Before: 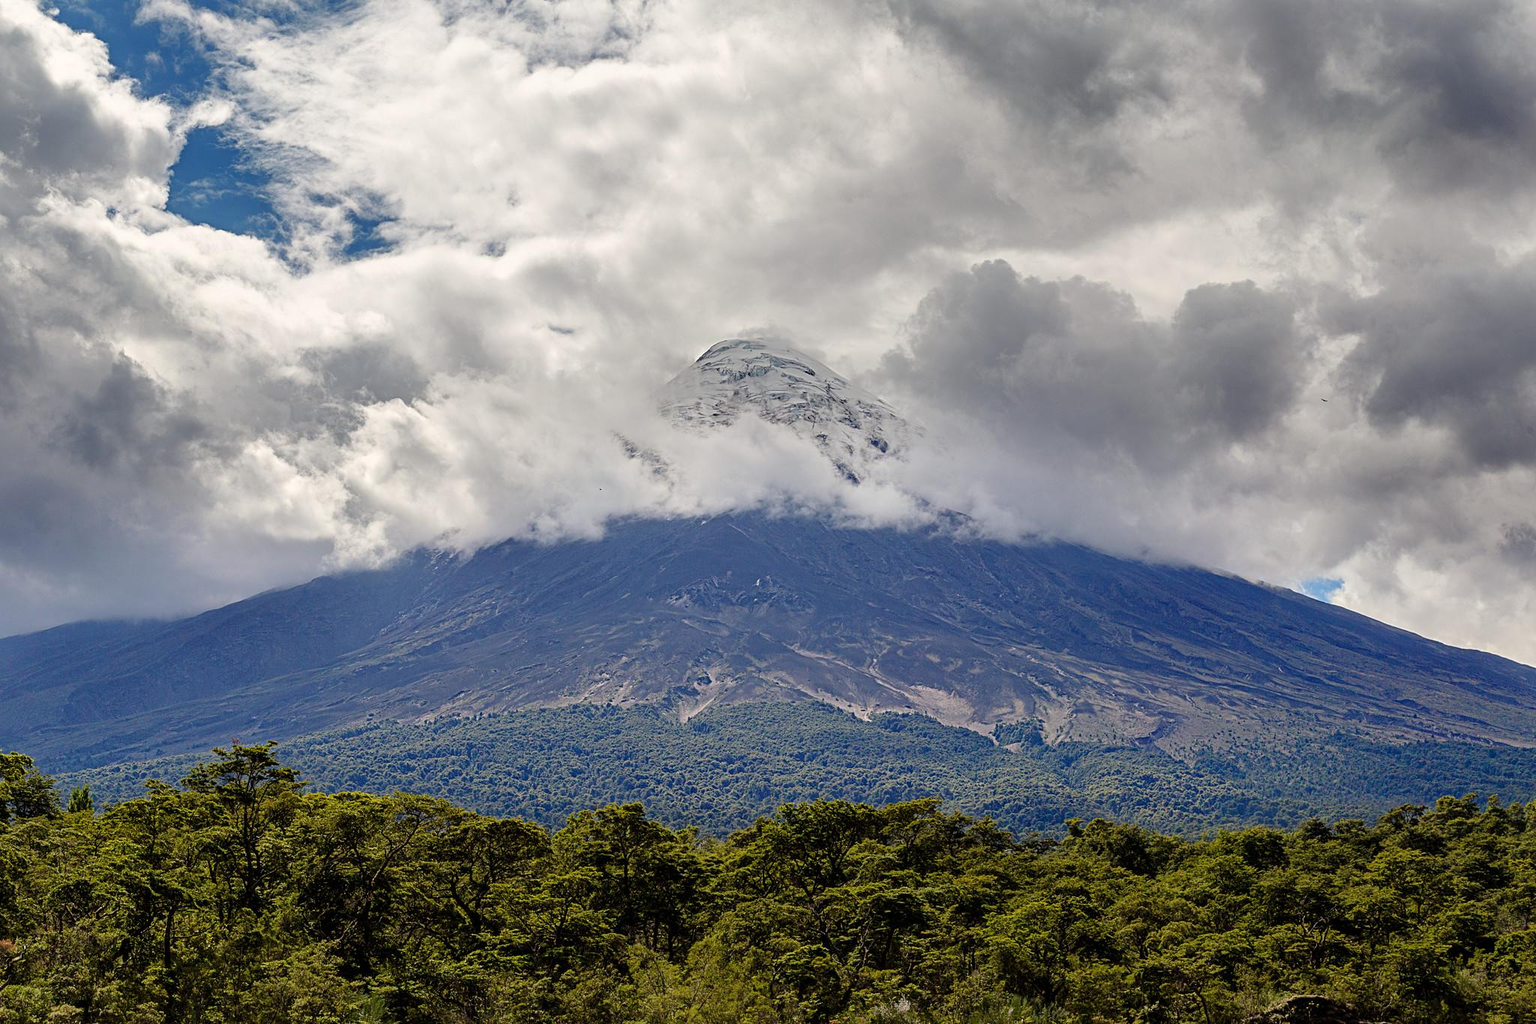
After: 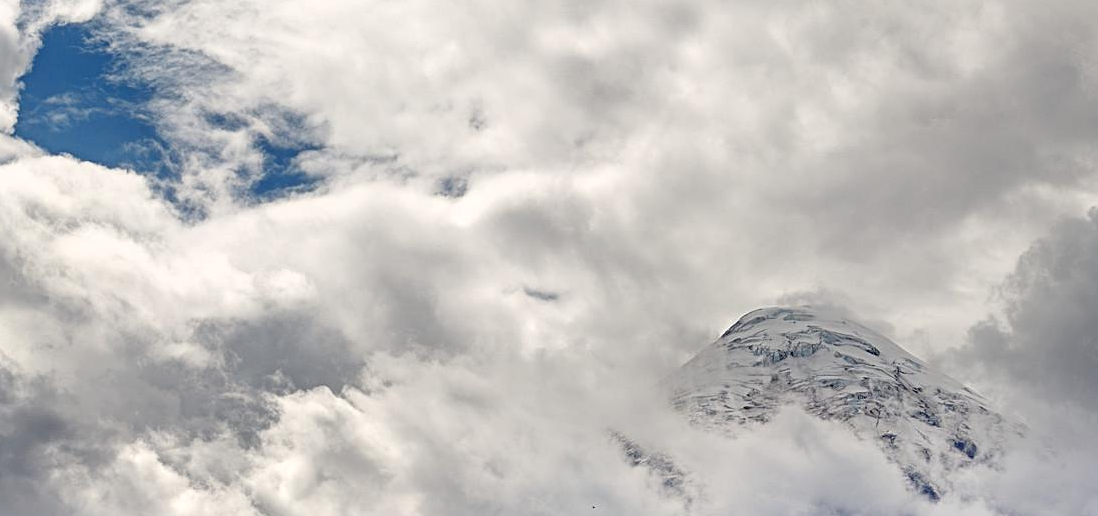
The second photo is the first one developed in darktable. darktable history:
local contrast: highlights 100%, shadows 100%, detail 120%, midtone range 0.2
crop: left 10.121%, top 10.631%, right 36.218%, bottom 51.526%
